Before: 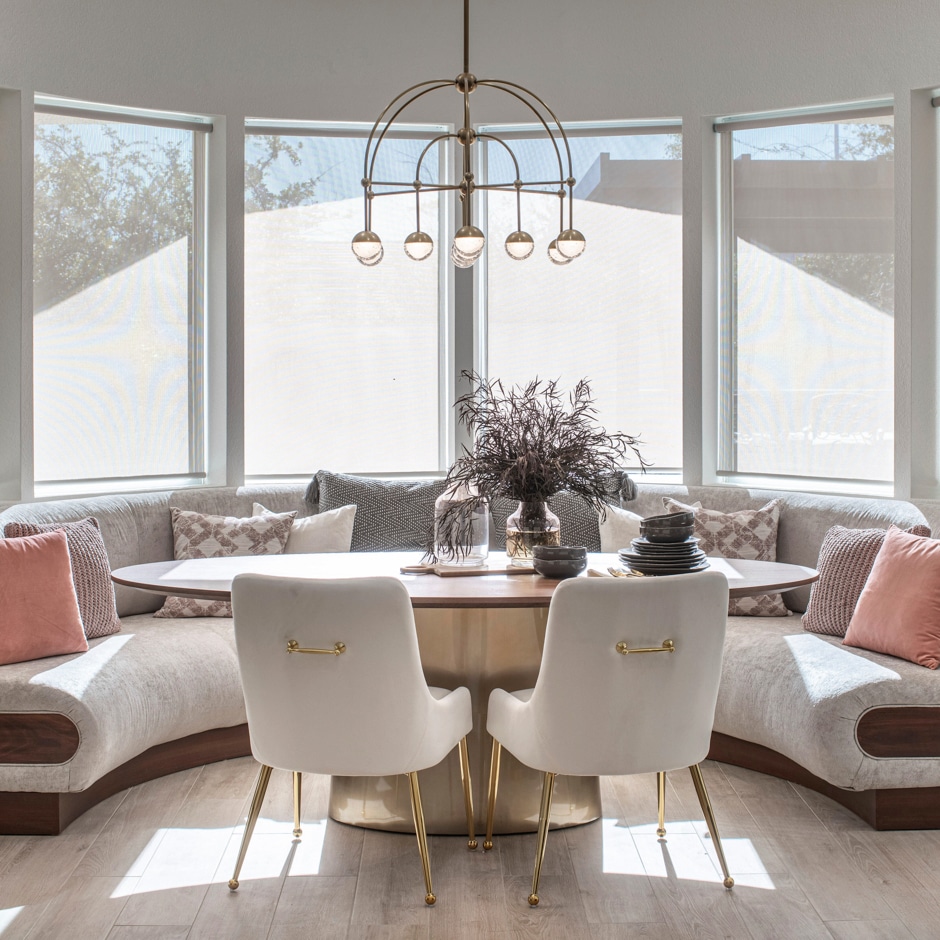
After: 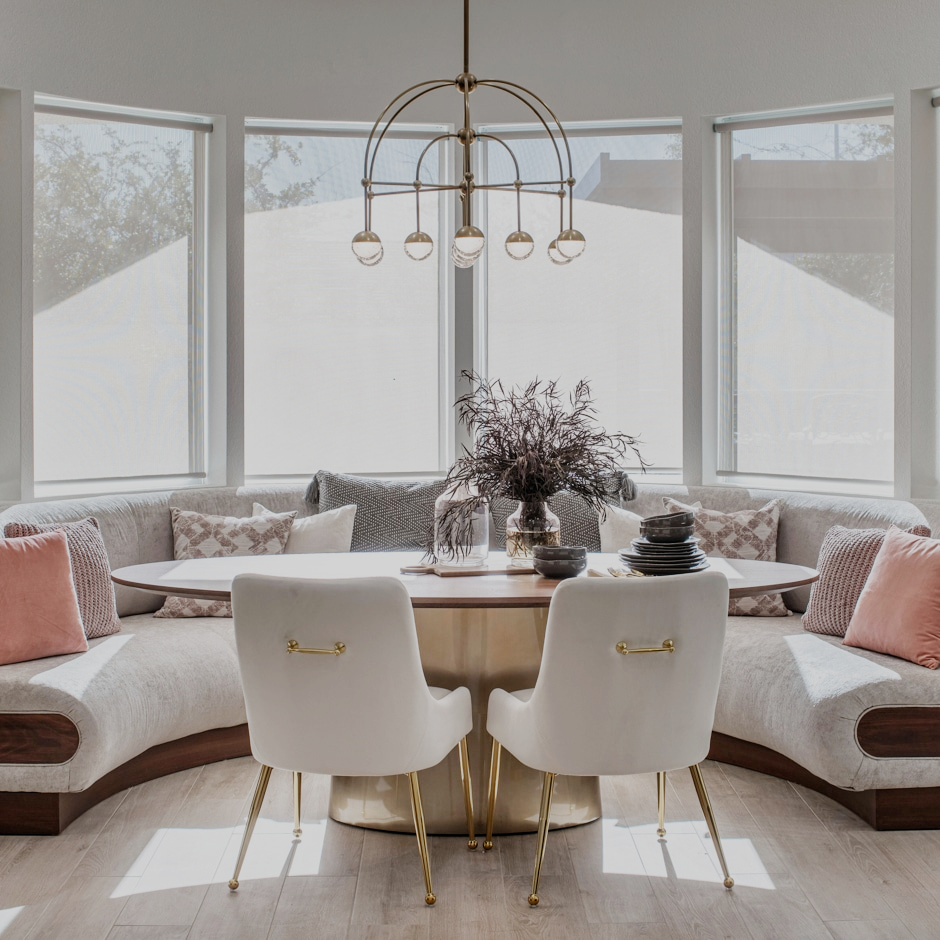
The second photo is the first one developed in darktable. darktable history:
filmic rgb: black relative exposure -7.65 EV, white relative exposure 4.56 EV, hardness 3.61, add noise in highlights 0, preserve chrominance no, color science v3 (2019), use custom middle-gray values true, contrast in highlights soft
